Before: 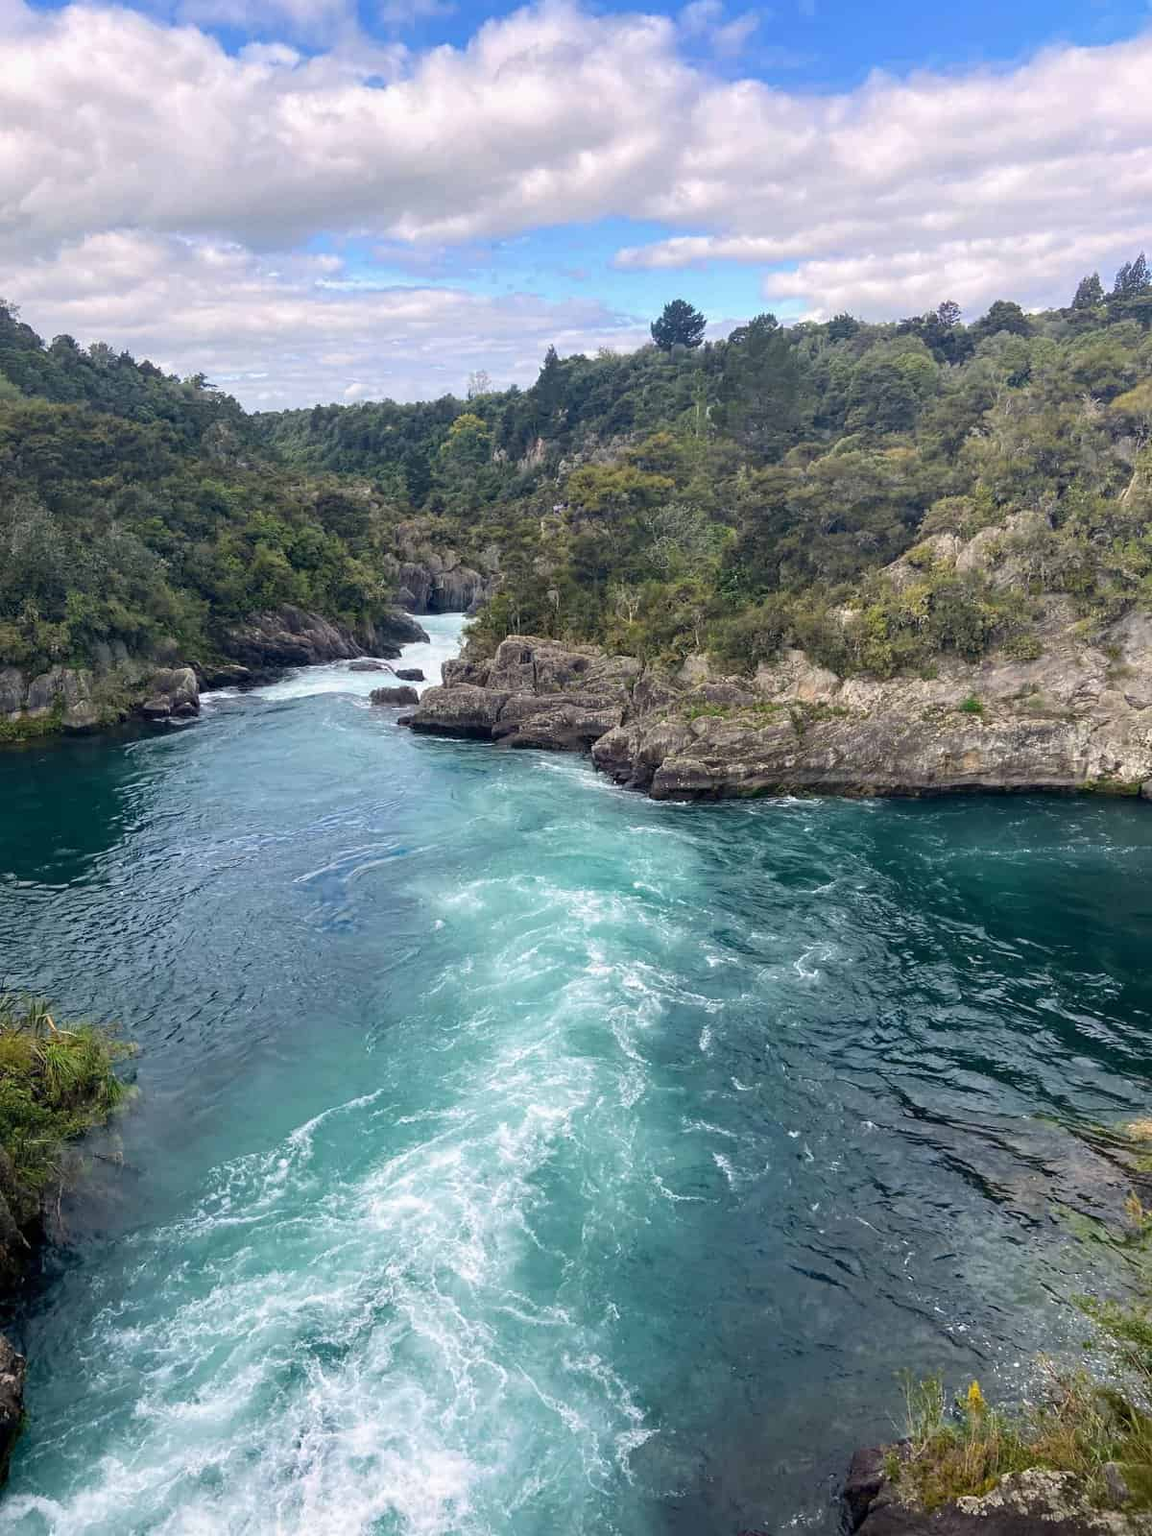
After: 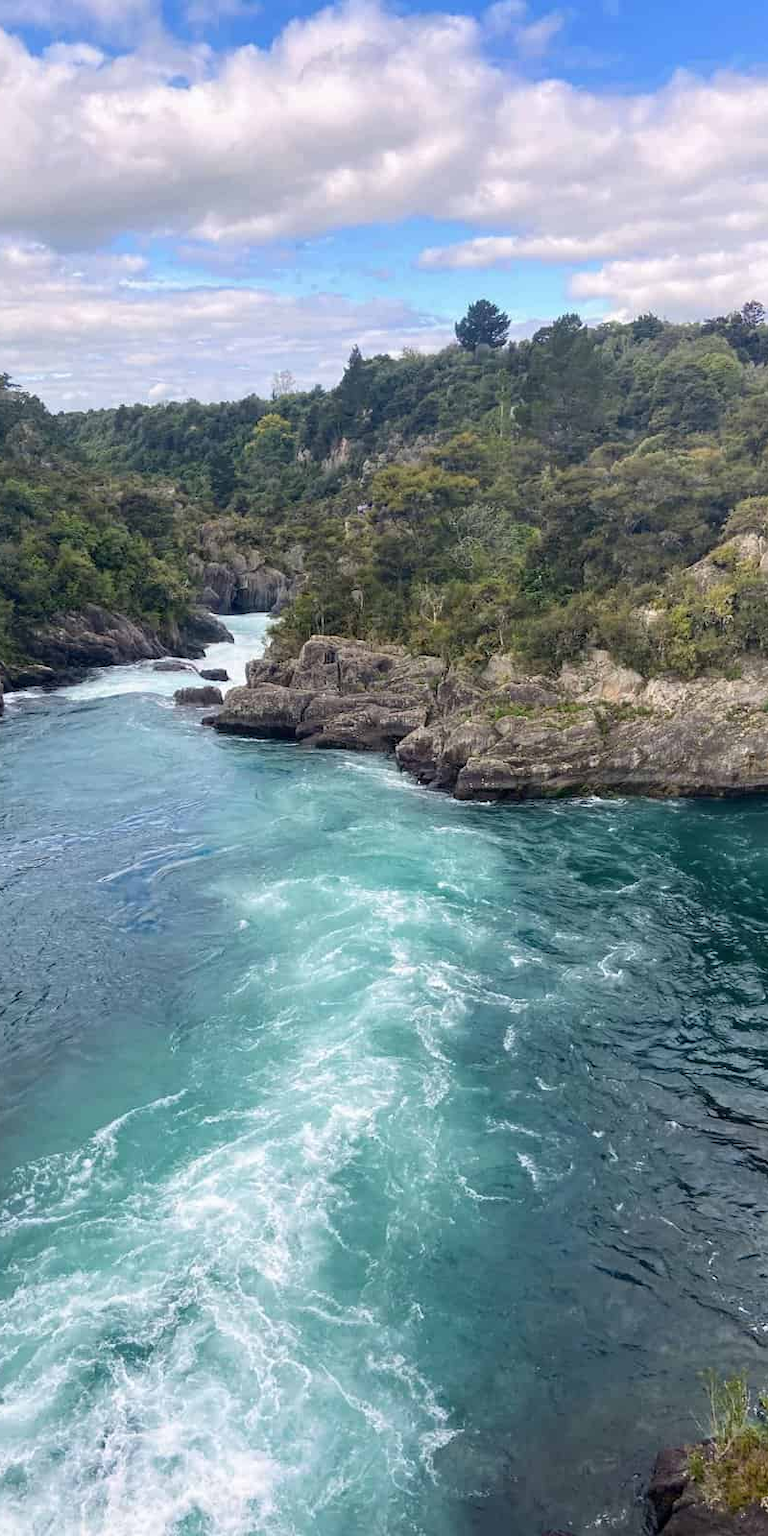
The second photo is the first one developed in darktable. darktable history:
crop: left 17.017%, right 16.291%
